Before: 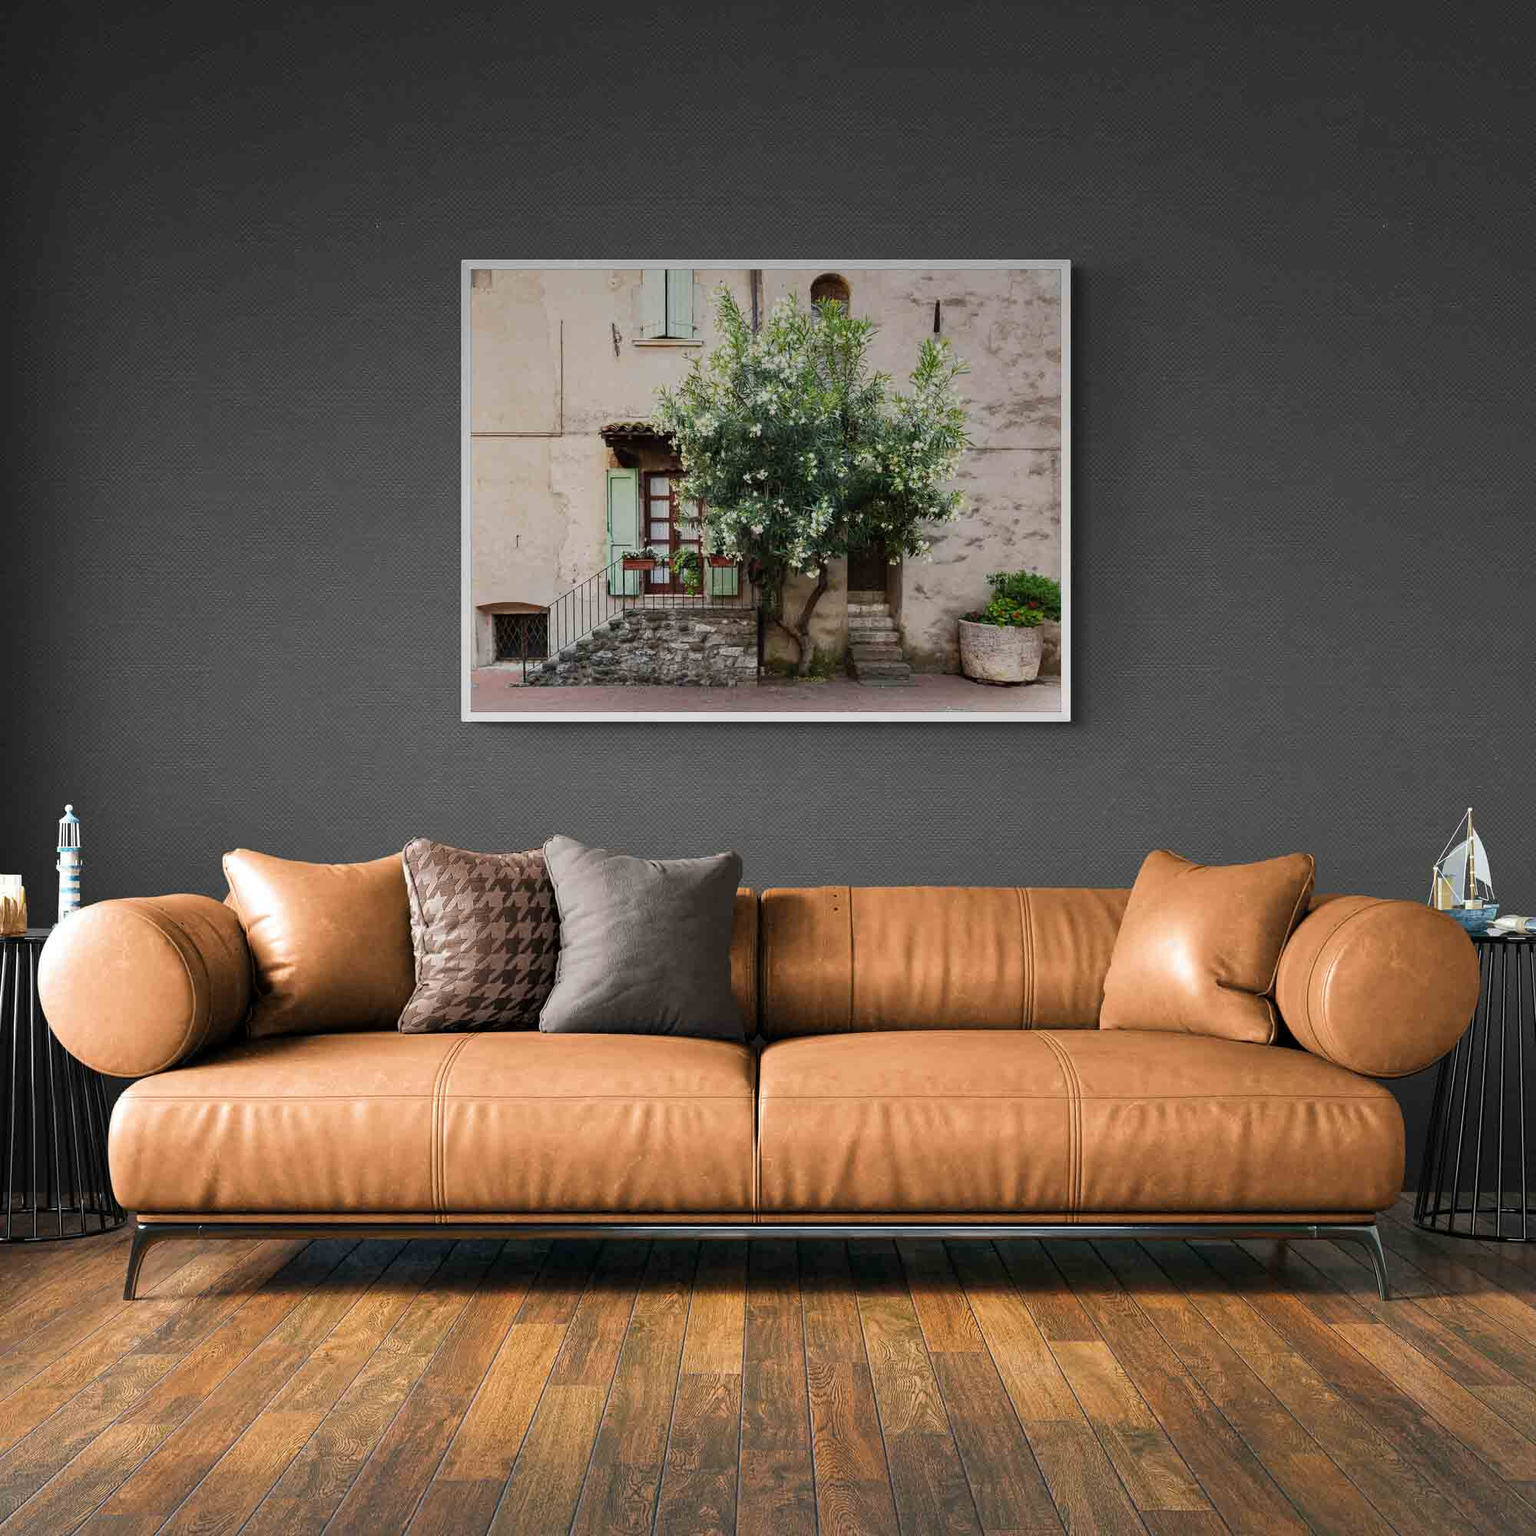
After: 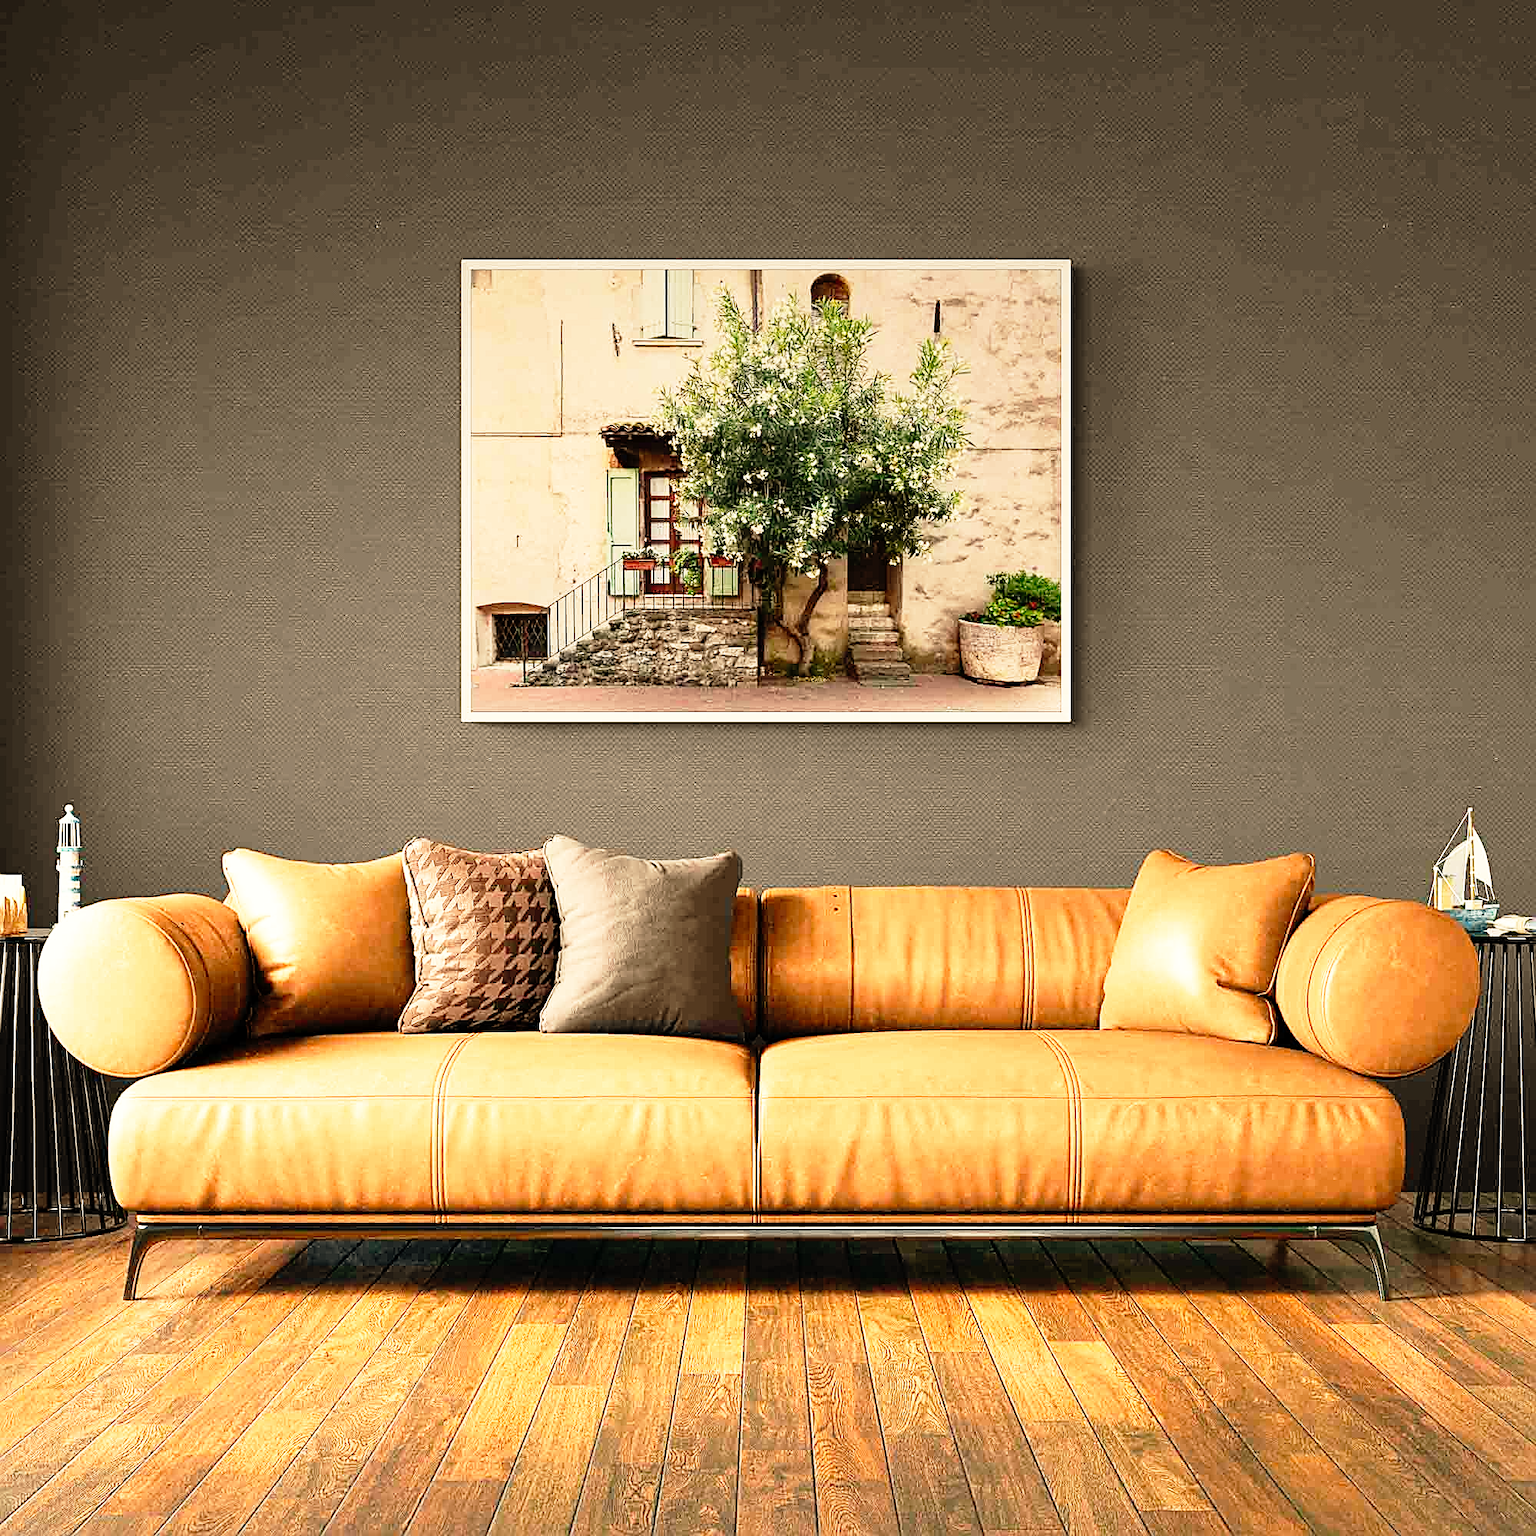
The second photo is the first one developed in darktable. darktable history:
white balance: red 1.138, green 0.996, blue 0.812
sharpen: amount 0.75
base curve: curves: ch0 [(0, 0) (0.012, 0.01) (0.073, 0.168) (0.31, 0.711) (0.645, 0.957) (1, 1)], preserve colors none
